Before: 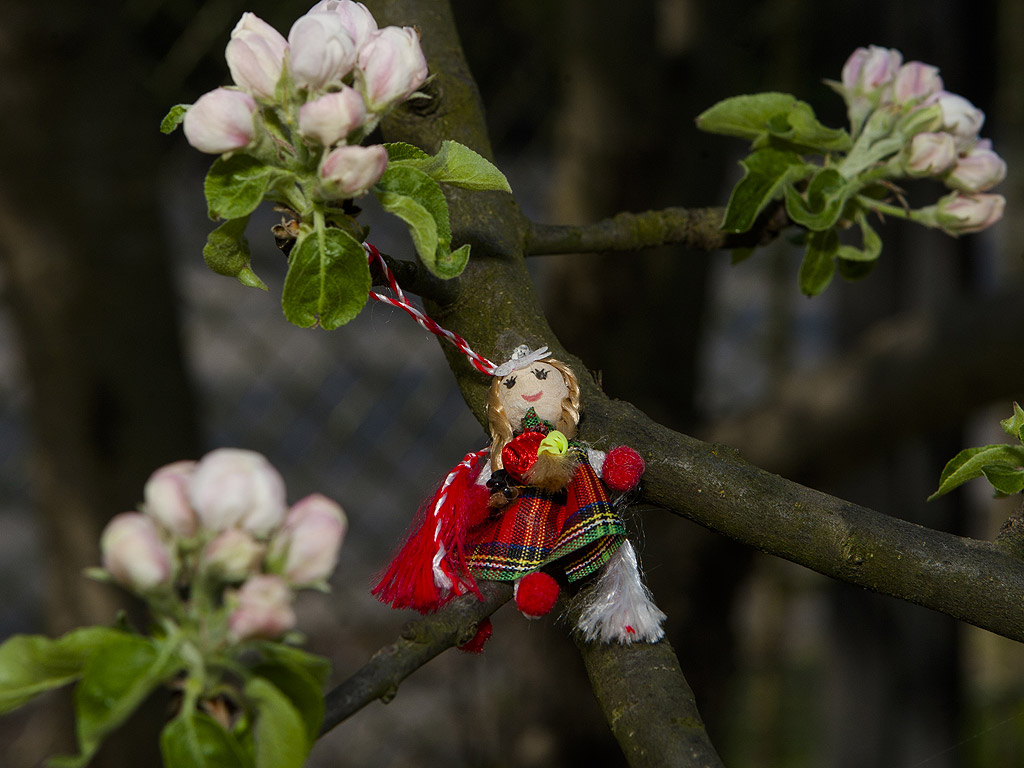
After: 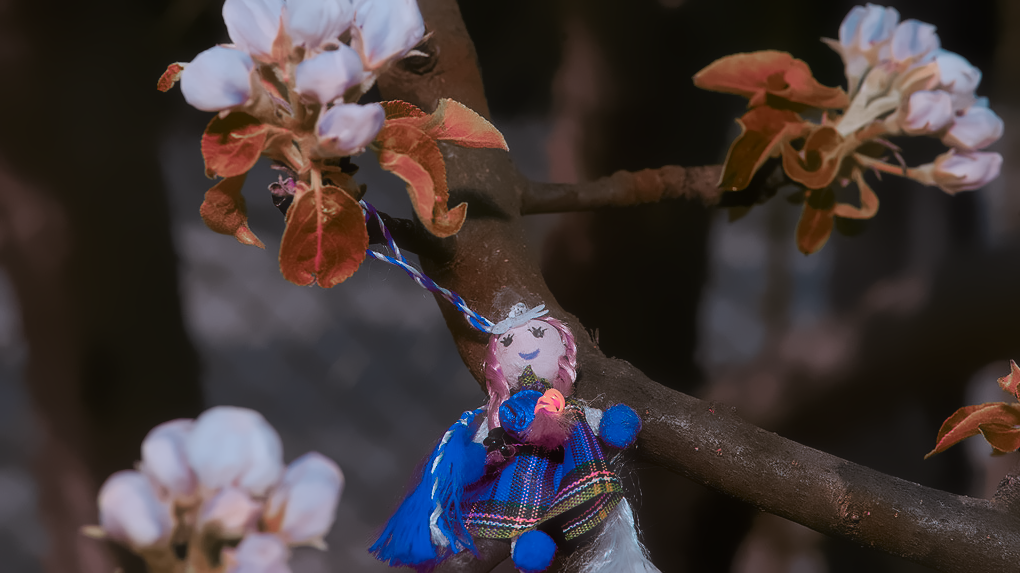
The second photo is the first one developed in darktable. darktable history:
crop: left 0.387%, top 5.469%, bottom 19.809%
color zones: curves: ch0 [(0.826, 0.353)]; ch1 [(0.242, 0.647) (0.889, 0.342)]; ch2 [(0.246, 0.089) (0.969, 0.068)]
color correction: highlights a* 15.46, highlights b* -20.56
denoise (profiled): patch size 2, strength 0.917, preserve shadows 1.02, bias correction -0.395, scattering 0.3, a [0, 0, 0], y [[0.5 ×7] ×4, [0.503, 0.998, 0.611, 0.451, 0.499, 0.537, 0.5], [0.5 ×7]]
surface blur: radius 20.21
haze removal: strength -0.09, distance 0.358
astrophoto denoise: patch size 3, strength 52%
tone curve: curves: ch0 [(0, 0) (0.641, 0.691) (1, 1)]
